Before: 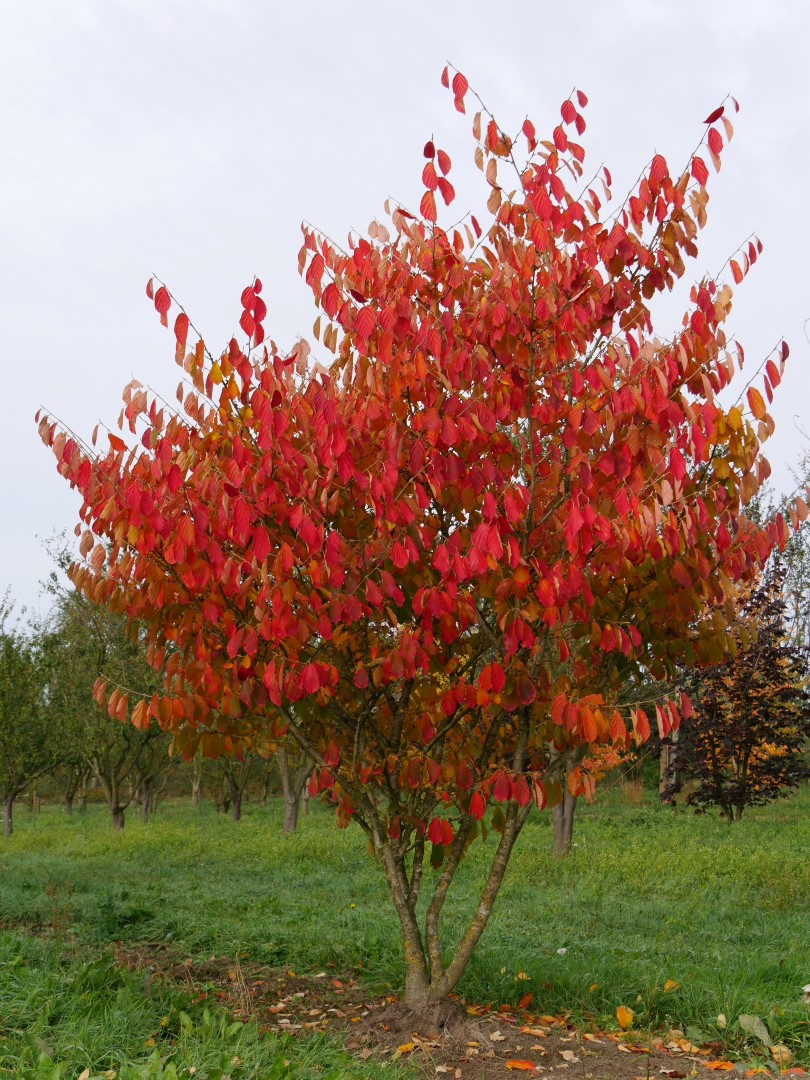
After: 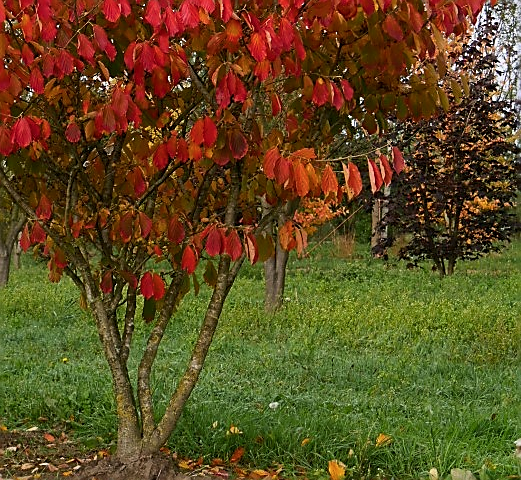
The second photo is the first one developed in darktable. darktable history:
sharpen: radius 1.38, amount 1.239, threshold 0.734
crop and rotate: left 35.629%, top 50.585%, bottom 4.882%
contrast brightness saturation: contrast 0.149, brightness 0.046
color balance rgb: shadows lift › chroma 0.652%, shadows lift › hue 113.62°, perceptual saturation grading › global saturation 0.063%, global vibrance 15.036%
